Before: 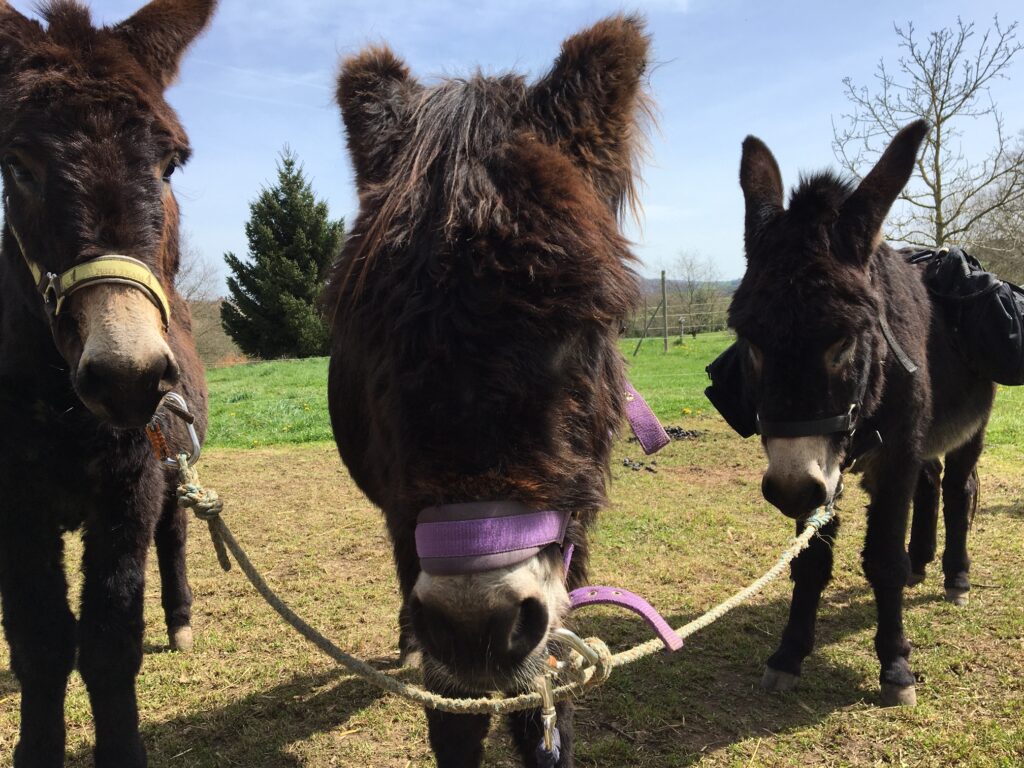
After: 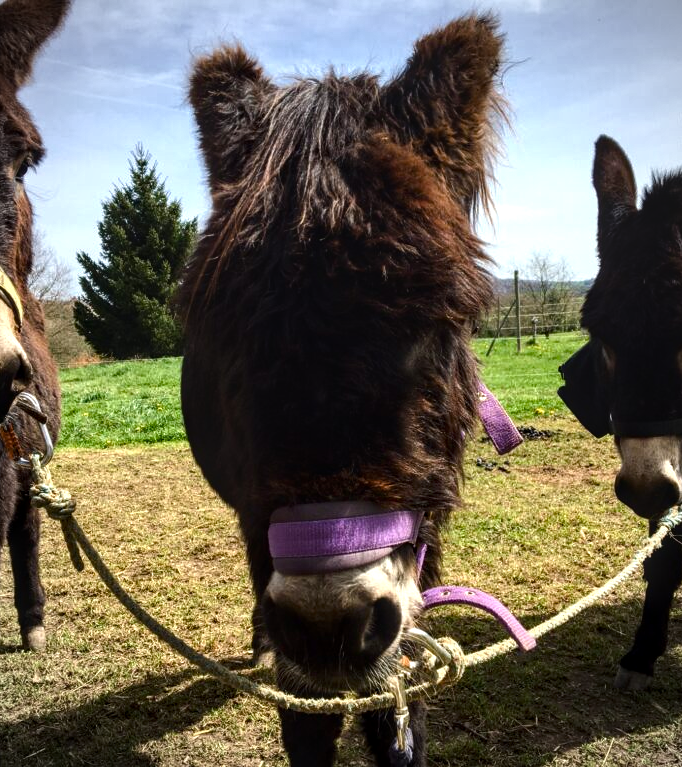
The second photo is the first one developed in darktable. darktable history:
vignetting: fall-off radius 60.65%
color balance rgb: shadows lift › luminance -20%, power › hue 72.24°, highlights gain › luminance 15%, global offset › hue 171.6°, perceptual saturation grading › global saturation 14.09%, perceptual saturation grading › highlights -25%, perceptual saturation grading › shadows 25%, global vibrance 25%, contrast 10%
local contrast: highlights 61%, detail 143%, midtone range 0.428
contrast brightness saturation: brightness -0.09
crop and rotate: left 14.436%, right 18.898%
